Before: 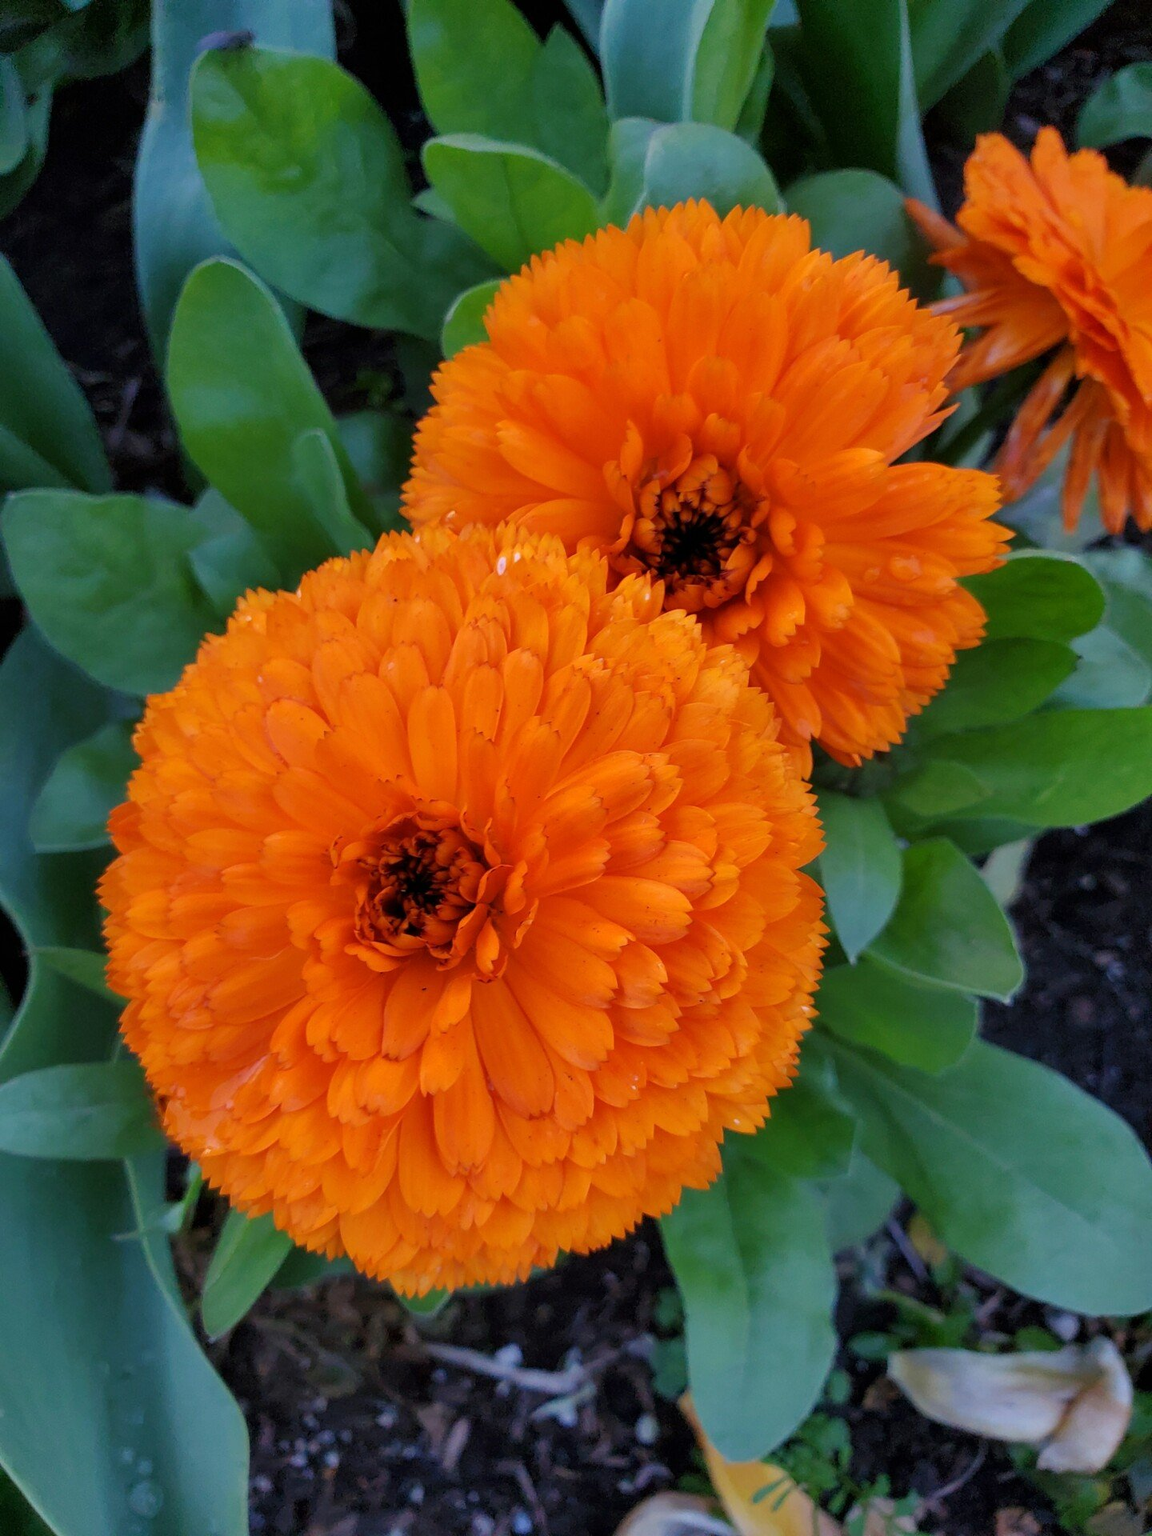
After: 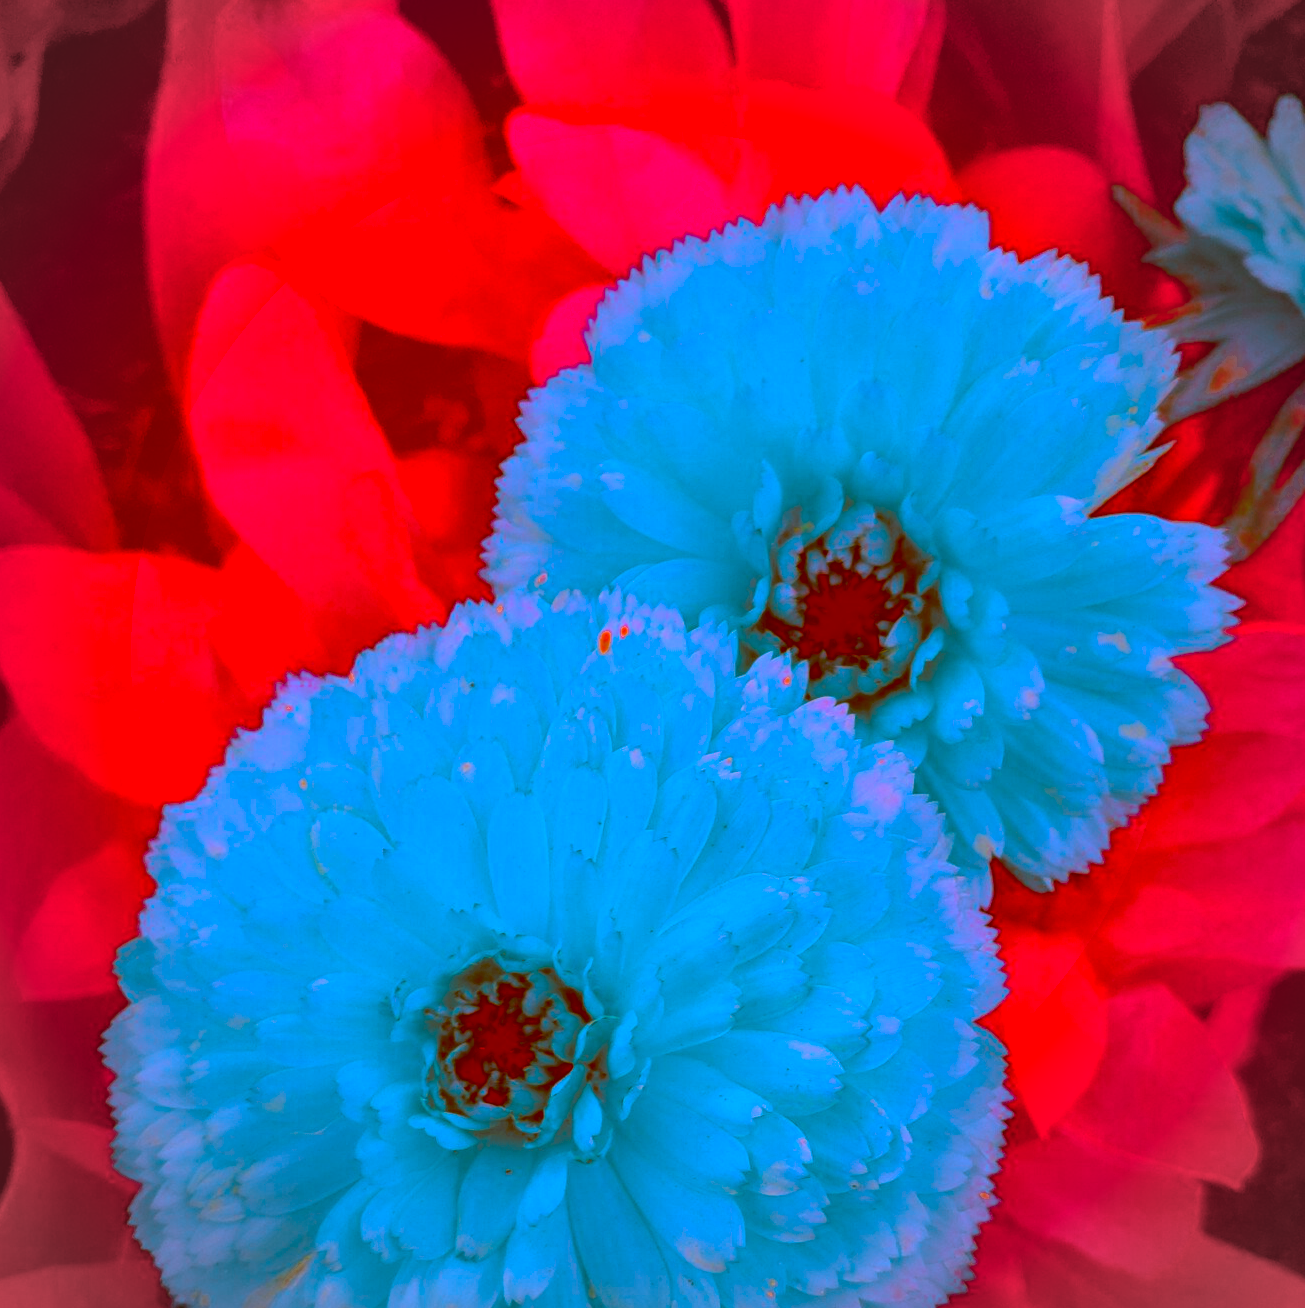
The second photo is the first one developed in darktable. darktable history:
vignetting: automatic ratio true, unbound false
color zones: curves: ch0 [(0.11, 0.396) (0.195, 0.36) (0.25, 0.5) (0.303, 0.412) (0.357, 0.544) (0.75, 0.5) (0.967, 0.328)]; ch1 [(0, 0.468) (0.112, 0.512) (0.202, 0.6) (0.25, 0.5) (0.307, 0.352) (0.357, 0.544) (0.75, 0.5) (0.963, 0.524)]
crop: left 1.544%, top 3.416%, right 7.657%, bottom 28.435%
color correction: highlights a* -39.26, highlights b* -39.75, shadows a* -39.78, shadows b* -39.72, saturation -2.97
contrast brightness saturation: contrast -0.1, saturation -0.099
